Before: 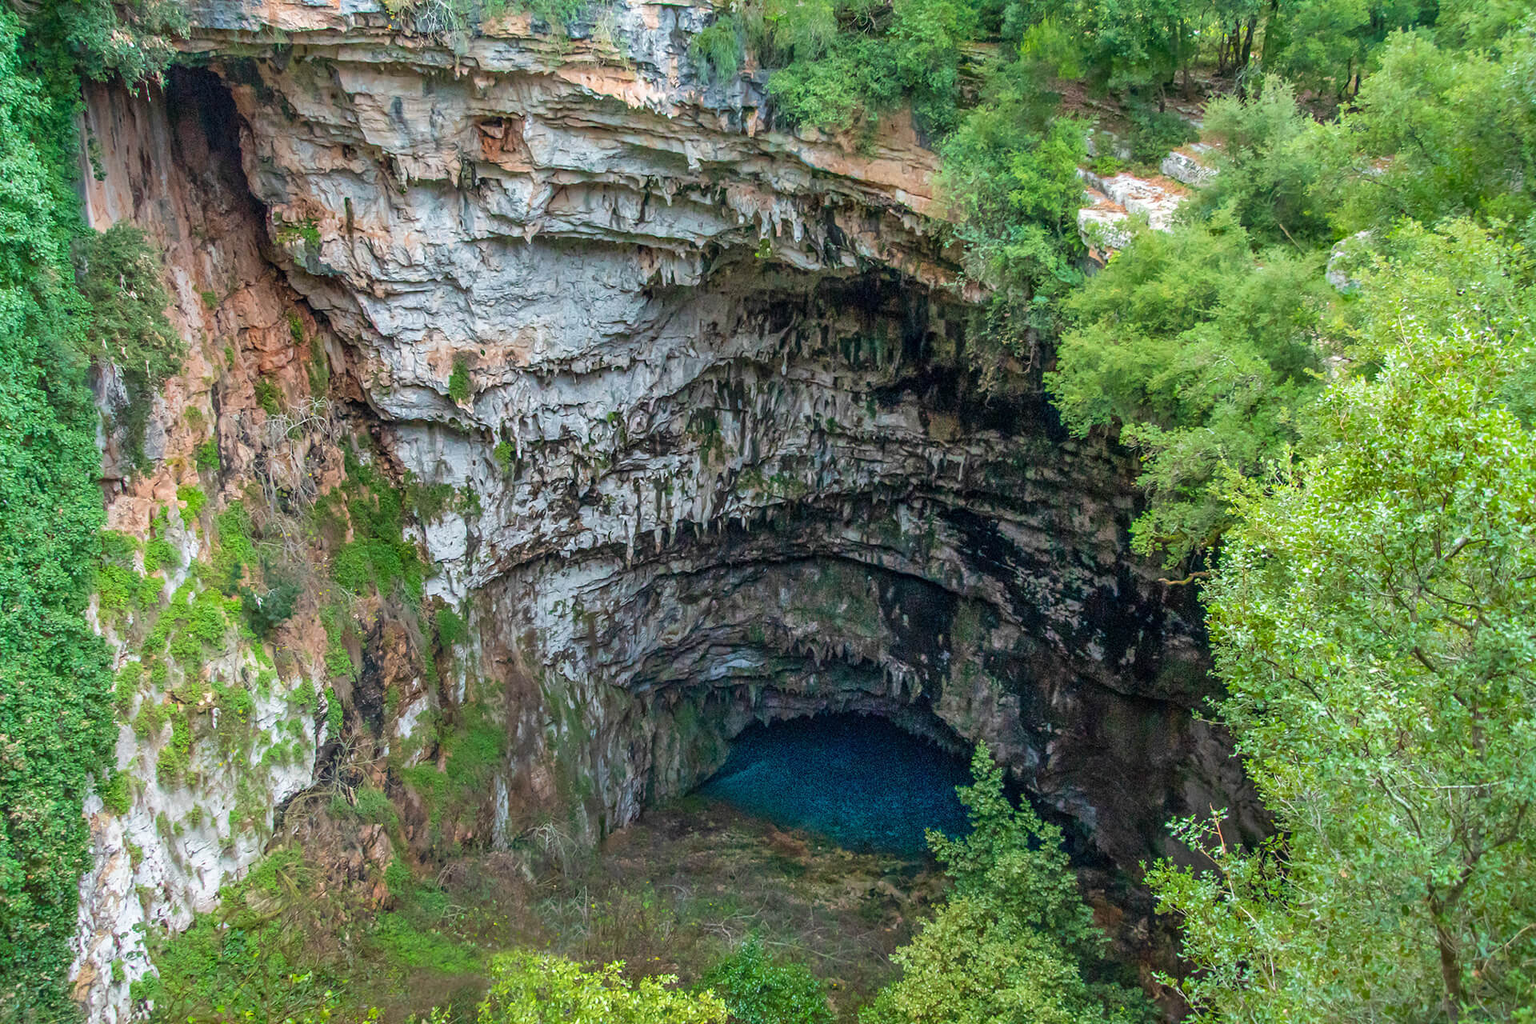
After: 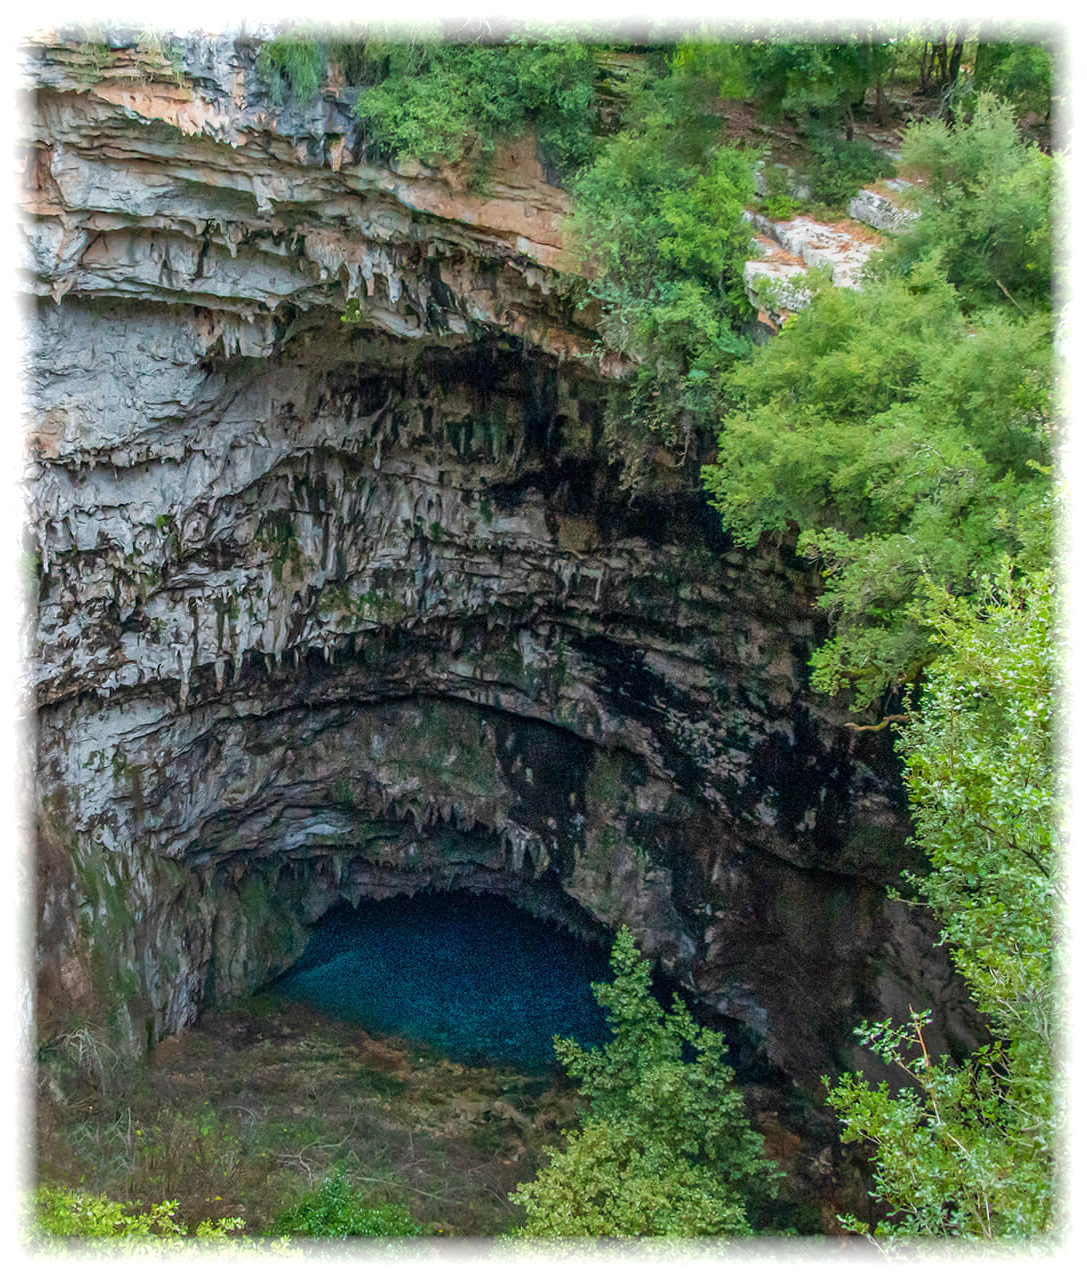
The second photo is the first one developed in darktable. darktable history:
crop: left 31.458%, top 0%, right 11.876%
vignetting: fall-off start 93%, fall-off radius 5%, brightness 1, saturation -0.49, automatic ratio true, width/height ratio 1.332, shape 0.04, unbound false
exposure: exposure -0.21 EV, compensate highlight preservation false
